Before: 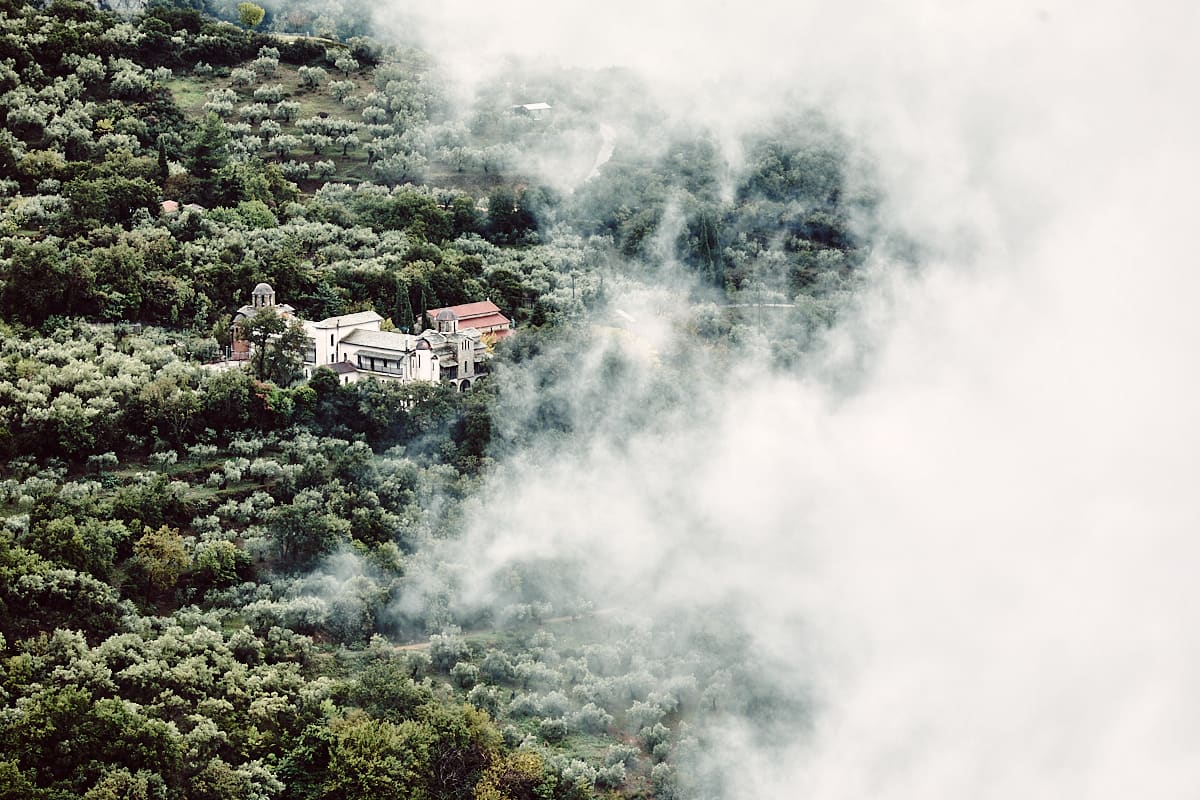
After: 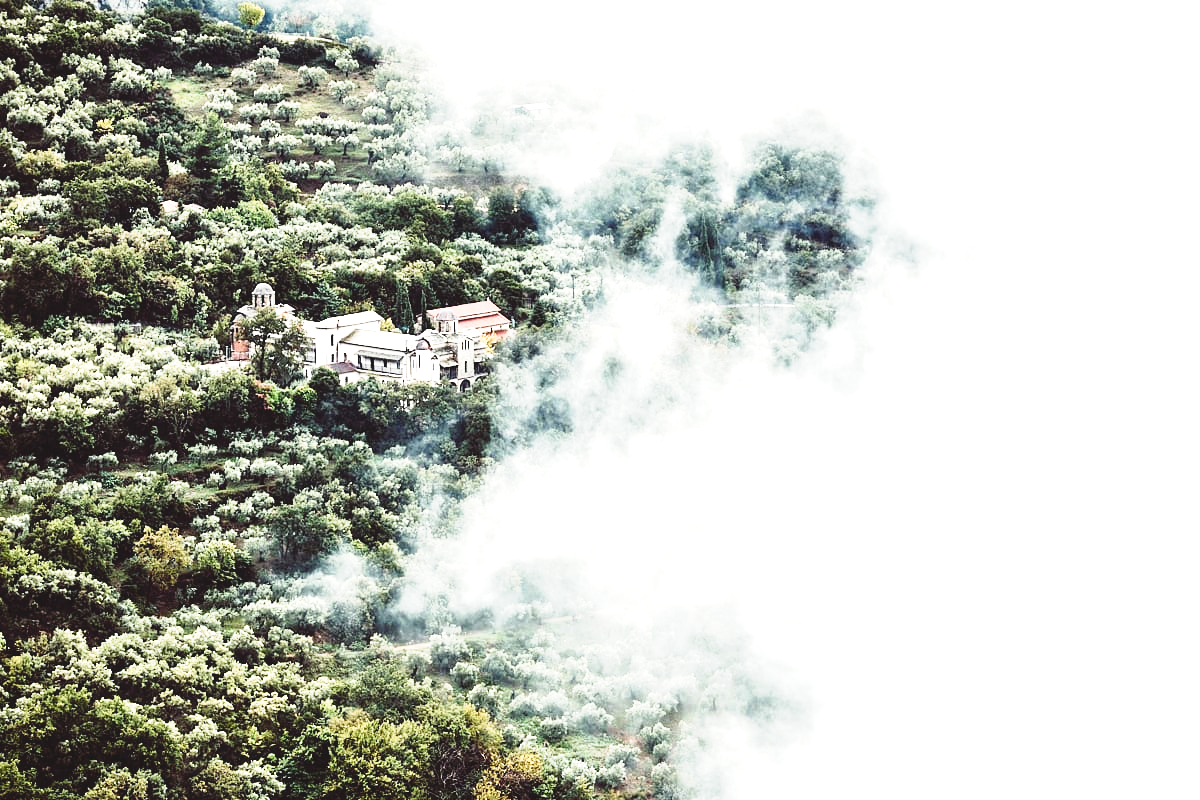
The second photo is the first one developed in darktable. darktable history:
tone curve: curves: ch0 [(0, 0.074) (0.129, 0.136) (0.285, 0.301) (0.689, 0.764) (0.854, 0.926) (0.987, 0.977)]; ch1 [(0, 0) (0.337, 0.249) (0.434, 0.437) (0.485, 0.491) (0.515, 0.495) (0.566, 0.57) (0.625, 0.625) (0.764, 0.806) (1, 1)]; ch2 [(0, 0) (0.314, 0.301) (0.401, 0.411) (0.505, 0.499) (0.54, 0.54) (0.608, 0.613) (0.706, 0.735) (1, 1)], preserve colors none
exposure: black level correction 0, exposure 0.892 EV, compensate exposure bias true, compensate highlight preservation false
